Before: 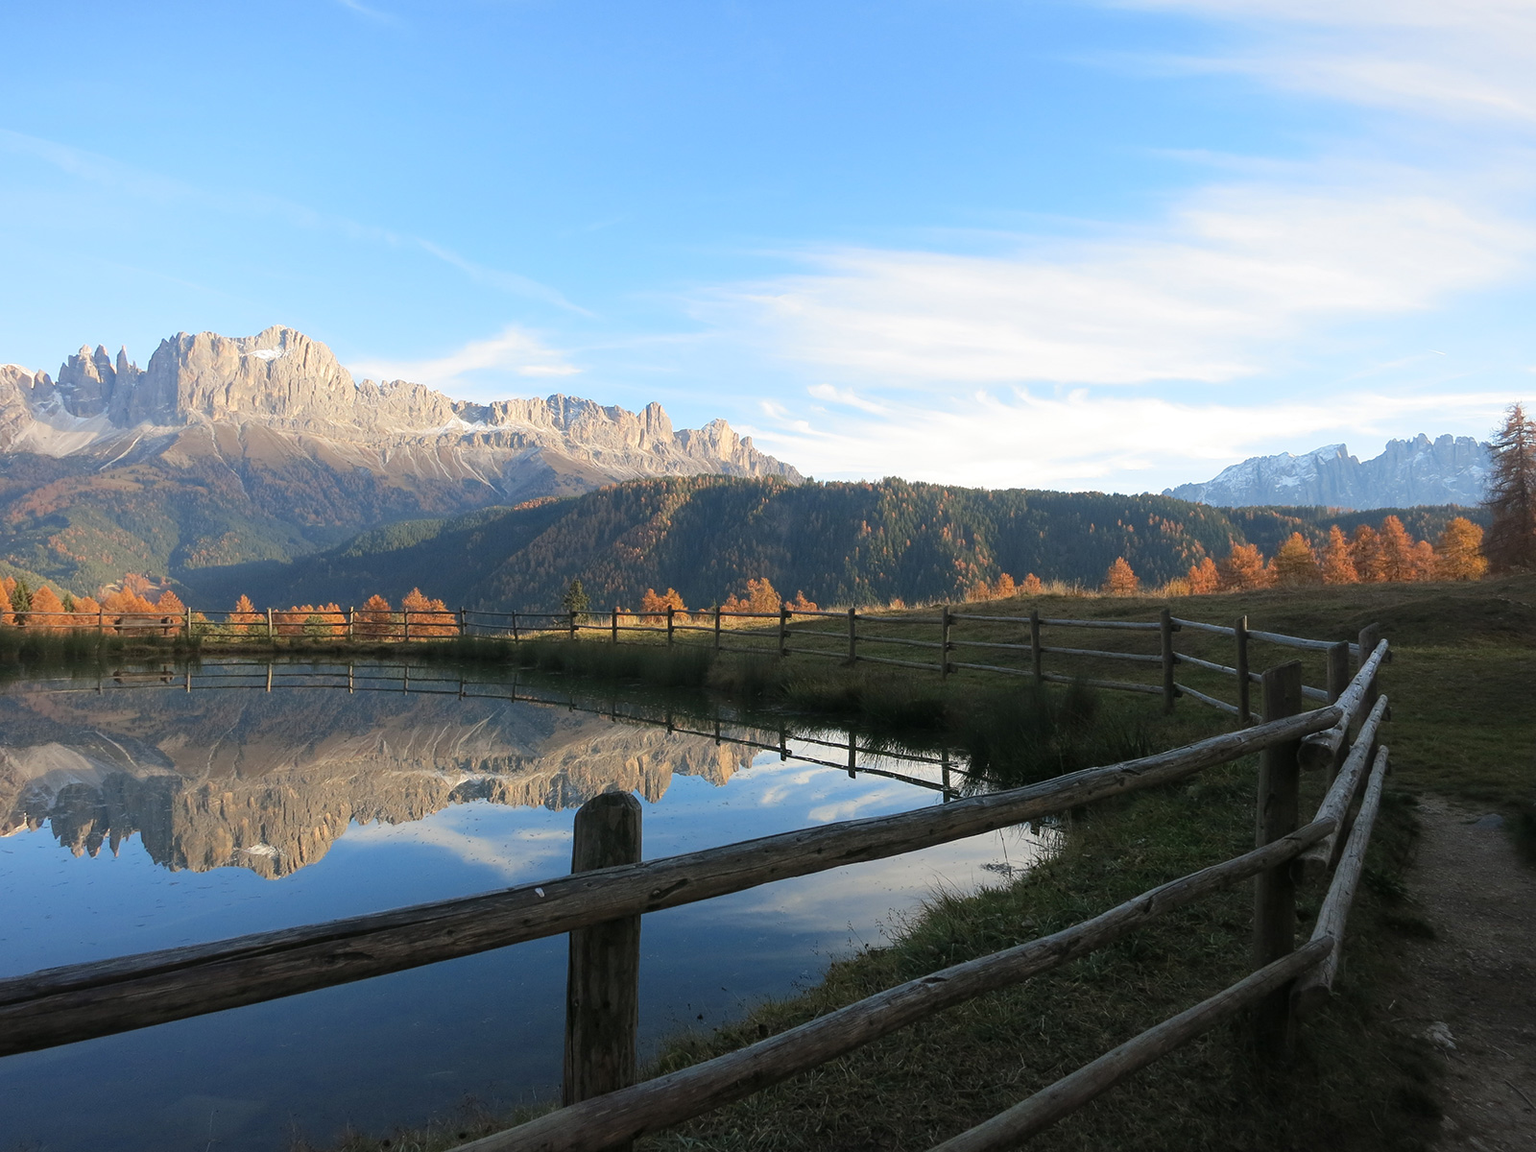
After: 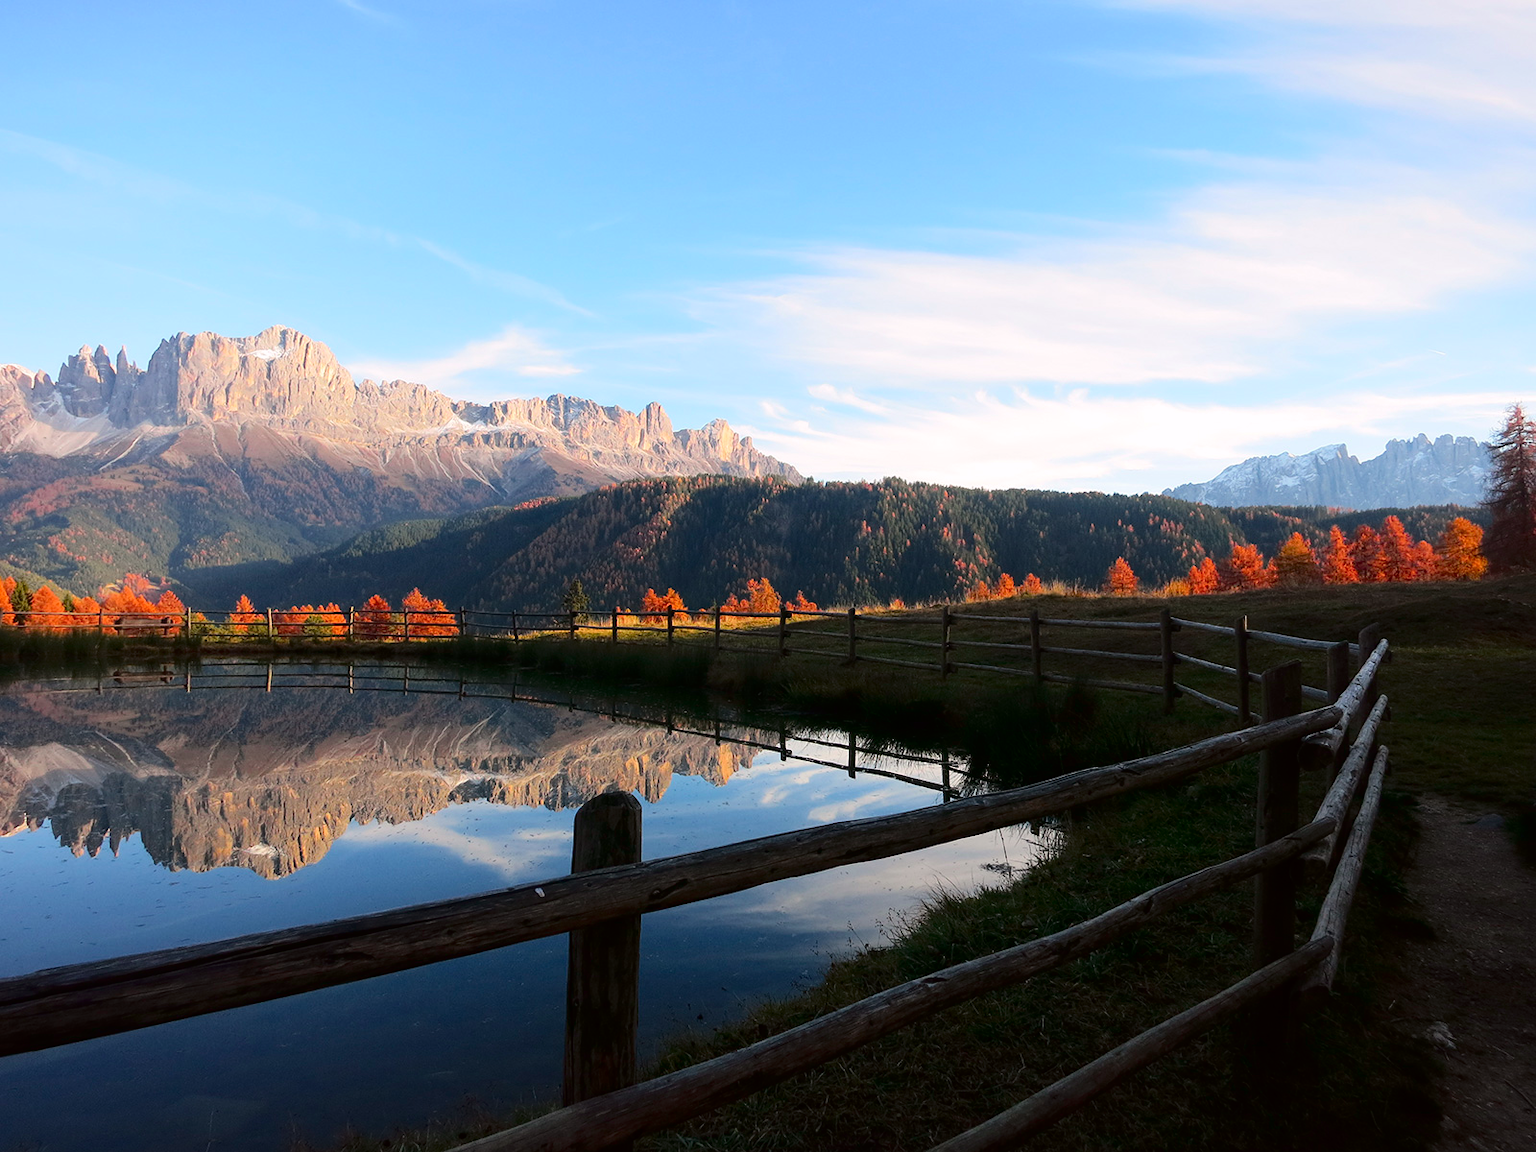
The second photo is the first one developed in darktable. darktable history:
tone curve: curves: ch0 [(0, 0) (0.106, 0.026) (0.275, 0.155) (0.392, 0.314) (0.513, 0.481) (0.657, 0.667) (1, 1)]; ch1 [(0, 0) (0.5, 0.511) (0.536, 0.579) (0.587, 0.69) (1, 1)]; ch2 [(0, 0) (0.5, 0.5) (0.55, 0.552) (0.625, 0.699) (1, 1)], color space Lab, independent channels, preserve colors none
